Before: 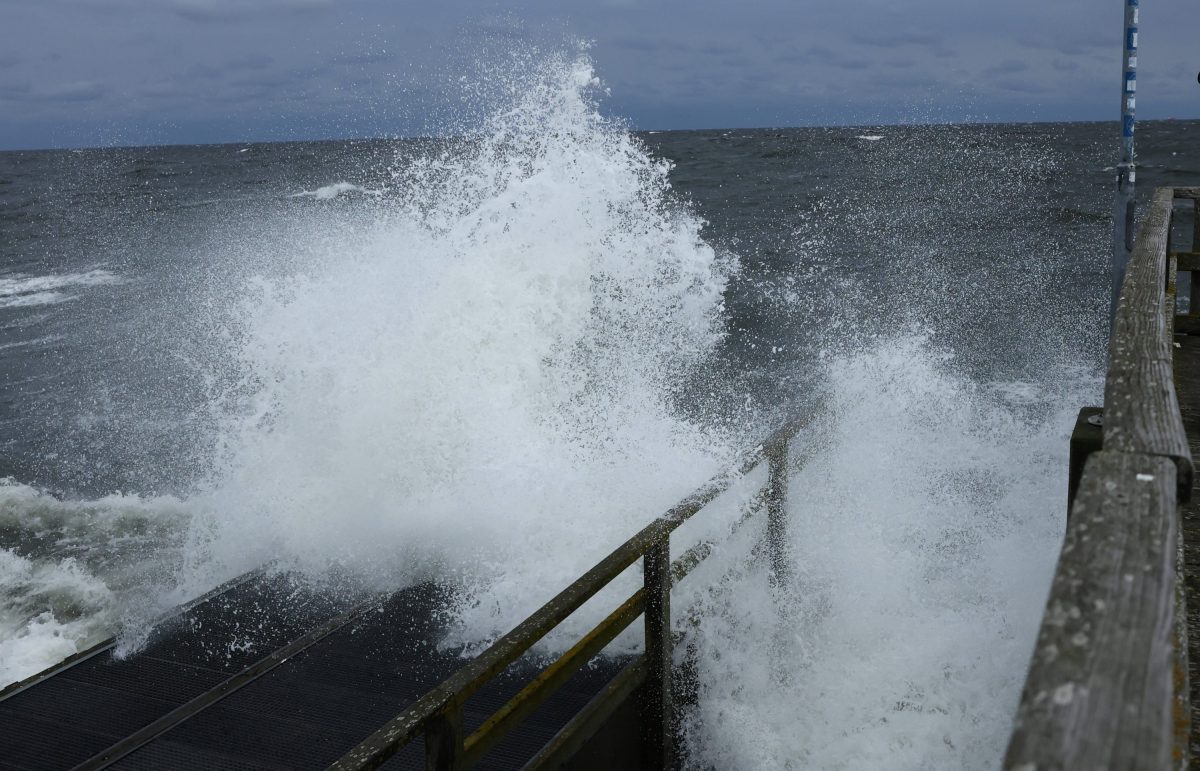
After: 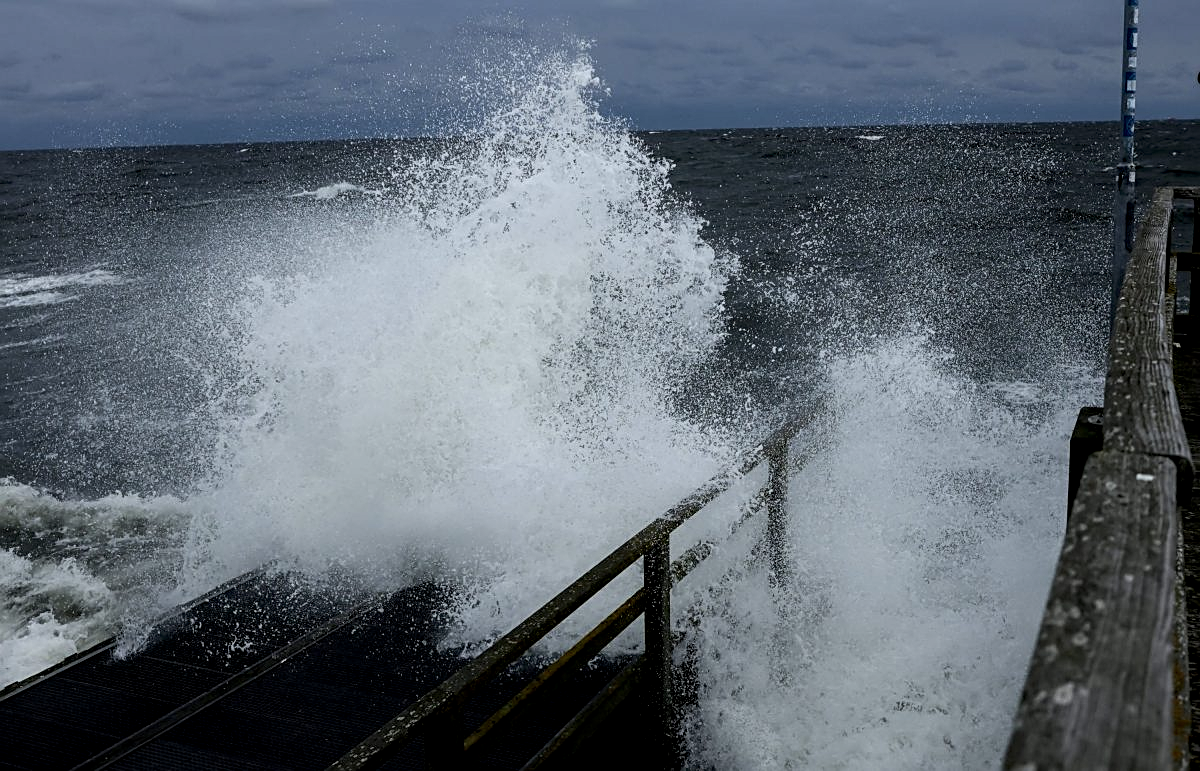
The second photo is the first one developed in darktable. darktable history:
sharpen: on, module defaults
tone equalizer: -8 EV -0.417 EV, -7 EV -0.389 EV, -6 EV -0.333 EV, -5 EV -0.222 EV, -3 EV 0.222 EV, -2 EV 0.333 EV, -1 EV 0.389 EV, +0 EV 0.417 EV, edges refinement/feathering 500, mask exposure compensation -1.25 EV, preserve details no
local contrast: on, module defaults
exposure: black level correction 0.011, exposure -0.478 EV, compensate highlight preservation false
